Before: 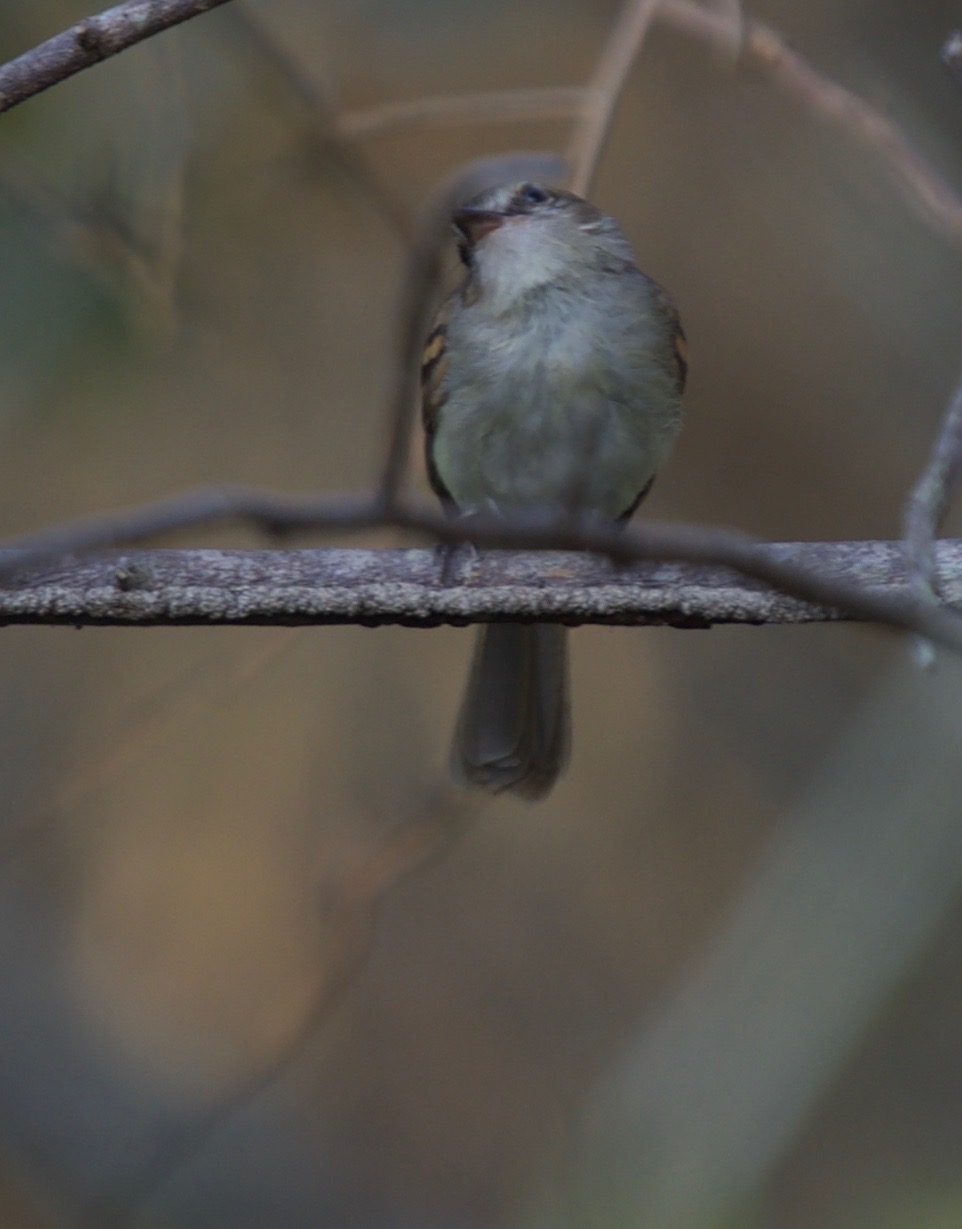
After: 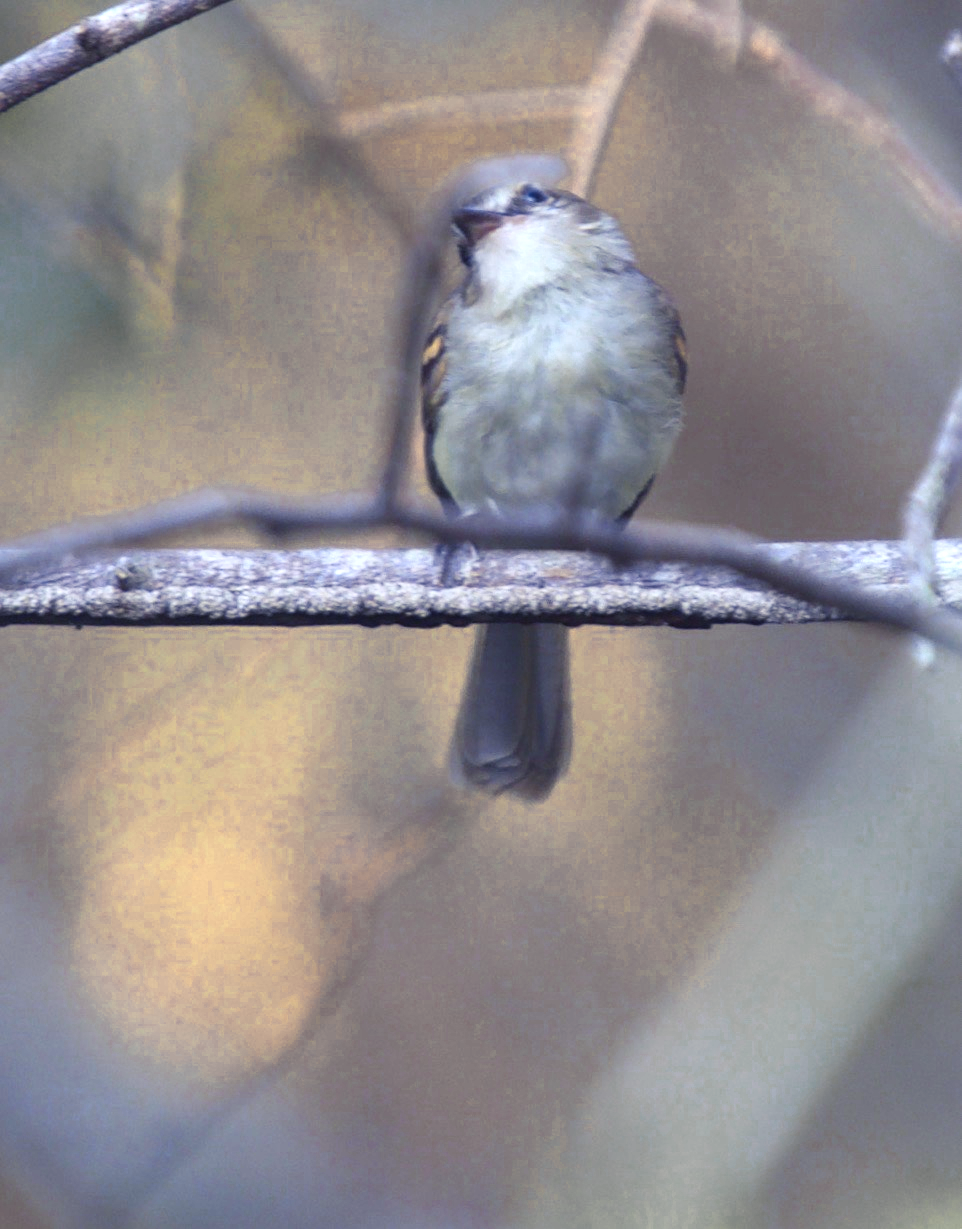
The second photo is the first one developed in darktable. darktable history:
contrast brightness saturation: contrast 0.201, brightness 0.16, saturation 0.226
color zones: curves: ch0 [(0.004, 0.306) (0.107, 0.448) (0.252, 0.656) (0.41, 0.398) (0.595, 0.515) (0.768, 0.628)]; ch1 [(0.07, 0.323) (0.151, 0.452) (0.252, 0.608) (0.346, 0.221) (0.463, 0.189) (0.61, 0.368) (0.735, 0.395) (0.921, 0.412)]; ch2 [(0, 0.476) (0.132, 0.512) (0.243, 0.512) (0.397, 0.48) (0.522, 0.376) (0.634, 0.536) (0.761, 0.46)]
exposure: black level correction 0.001, exposure 1.048 EV, compensate highlight preservation false
color balance rgb: shadows lift › luminance -28.513%, shadows lift › chroma 15.303%, shadows lift › hue 270.83°, global offset › luminance 0.482%, perceptual saturation grading › global saturation -1.355%, global vibrance 20%
